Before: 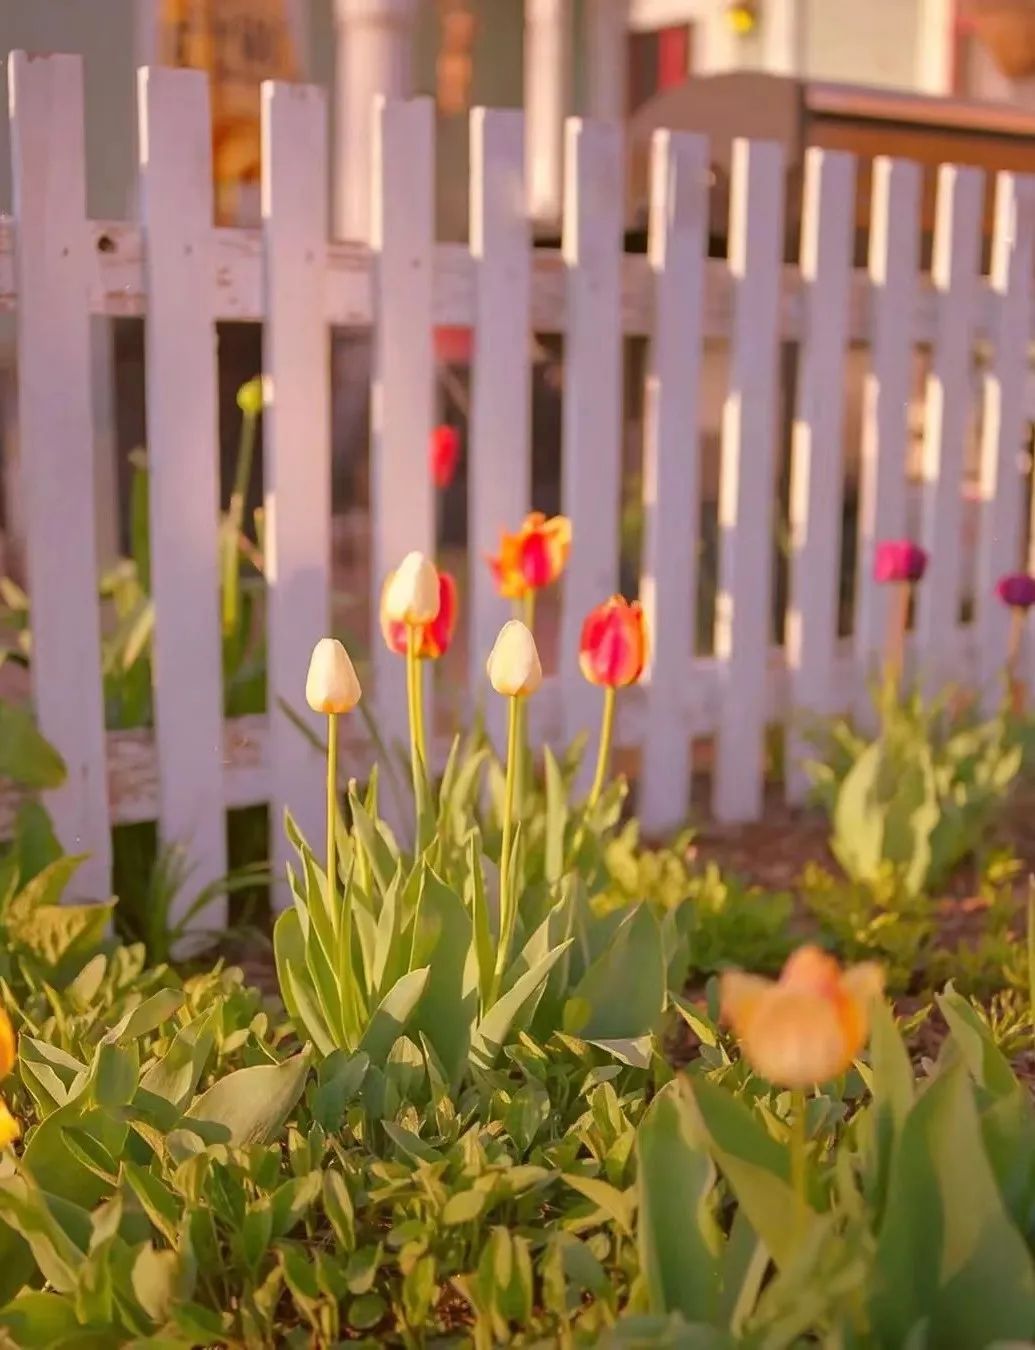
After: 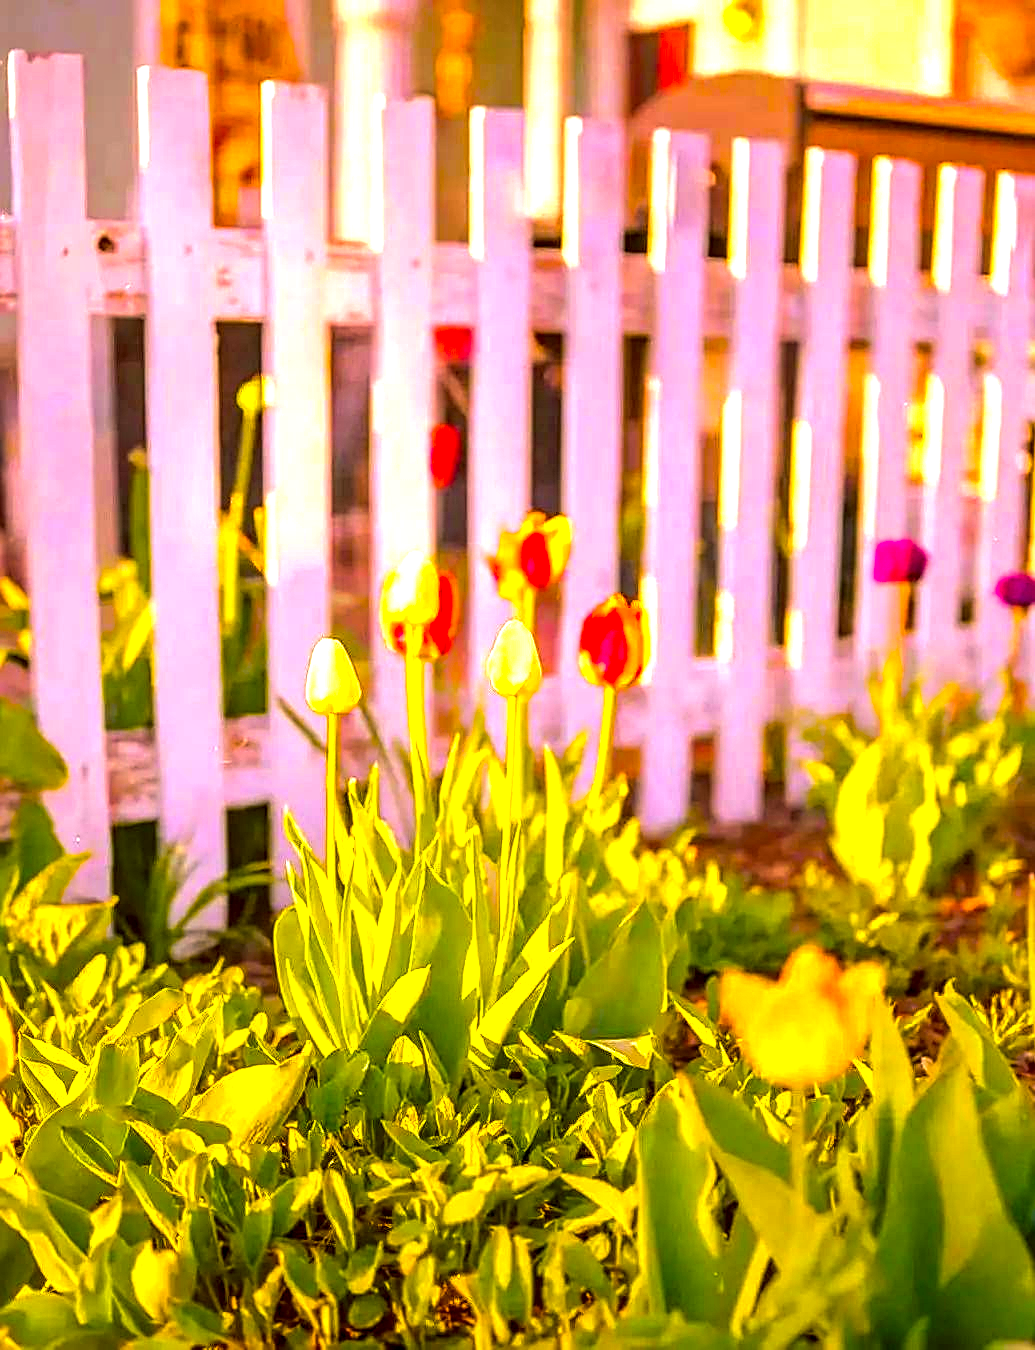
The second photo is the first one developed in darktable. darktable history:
sharpen: on, module defaults
color balance rgb: shadows lift › chroma 2.001%, shadows lift › hue 214.6°, linear chroma grading › shadows -39.809%, linear chroma grading › highlights 40.68%, linear chroma grading › global chroma 44.814%, linear chroma grading › mid-tones -29.708%, perceptual saturation grading › global saturation 30.879%
exposure: black level correction 0, exposure 1.107 EV, compensate highlight preservation false
local contrast: highlights 17%, detail 188%
